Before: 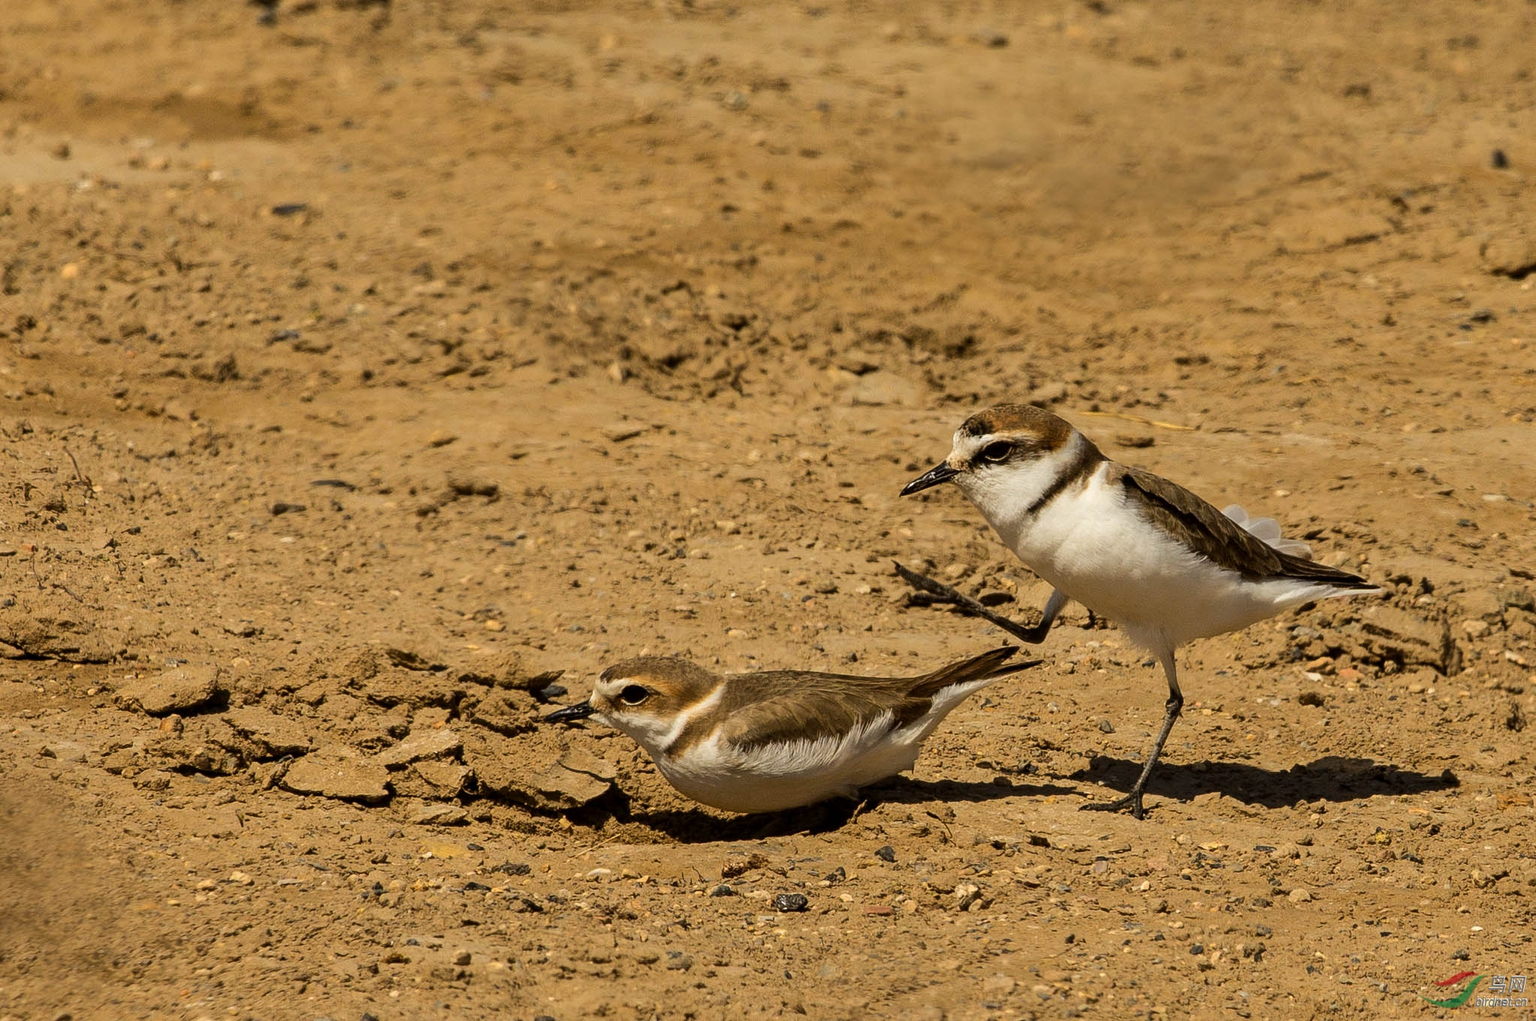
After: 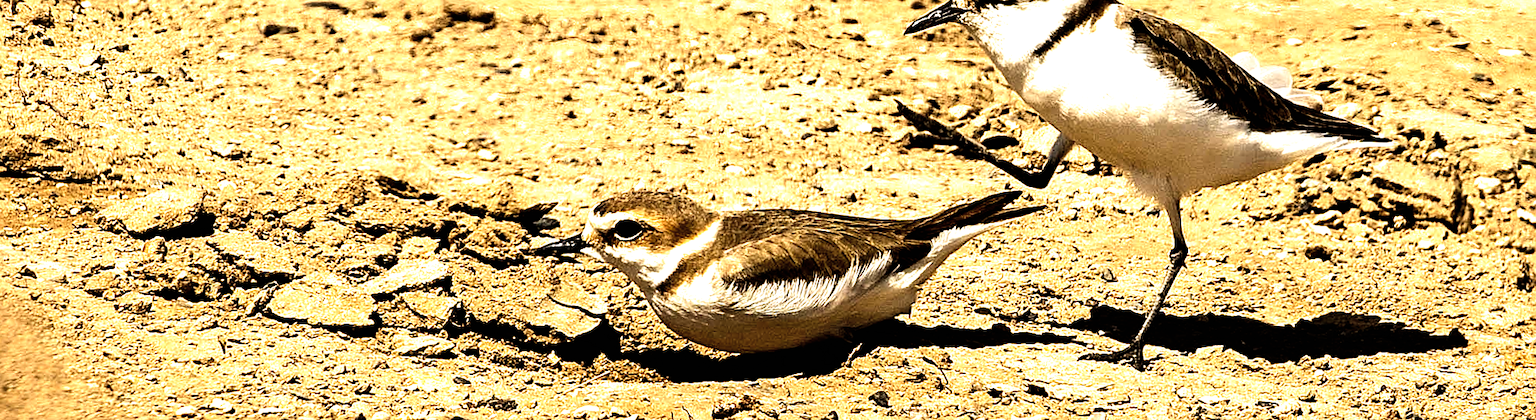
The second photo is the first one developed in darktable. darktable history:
sharpen: on, module defaults
rotate and perspective: rotation 1.57°, crop left 0.018, crop right 0.982, crop top 0.039, crop bottom 0.961
filmic rgb: black relative exposure -8.2 EV, white relative exposure 2.2 EV, threshold 3 EV, hardness 7.11, latitude 85.74%, contrast 1.696, highlights saturation mix -4%, shadows ↔ highlights balance -2.69%, preserve chrominance no, color science v5 (2021), contrast in shadows safe, contrast in highlights safe, enable highlight reconstruction true
color correction: saturation 0.8
tone equalizer: -8 EV -0.417 EV, -7 EV -0.389 EV, -6 EV -0.333 EV, -5 EV -0.222 EV, -3 EV 0.222 EV, -2 EV 0.333 EV, -1 EV 0.389 EV, +0 EV 0.417 EV, edges refinement/feathering 500, mask exposure compensation -1.57 EV, preserve details no
crop: top 45.551%, bottom 12.262%
exposure: black level correction 0, exposure 0.6 EV, compensate exposure bias true, compensate highlight preservation false
